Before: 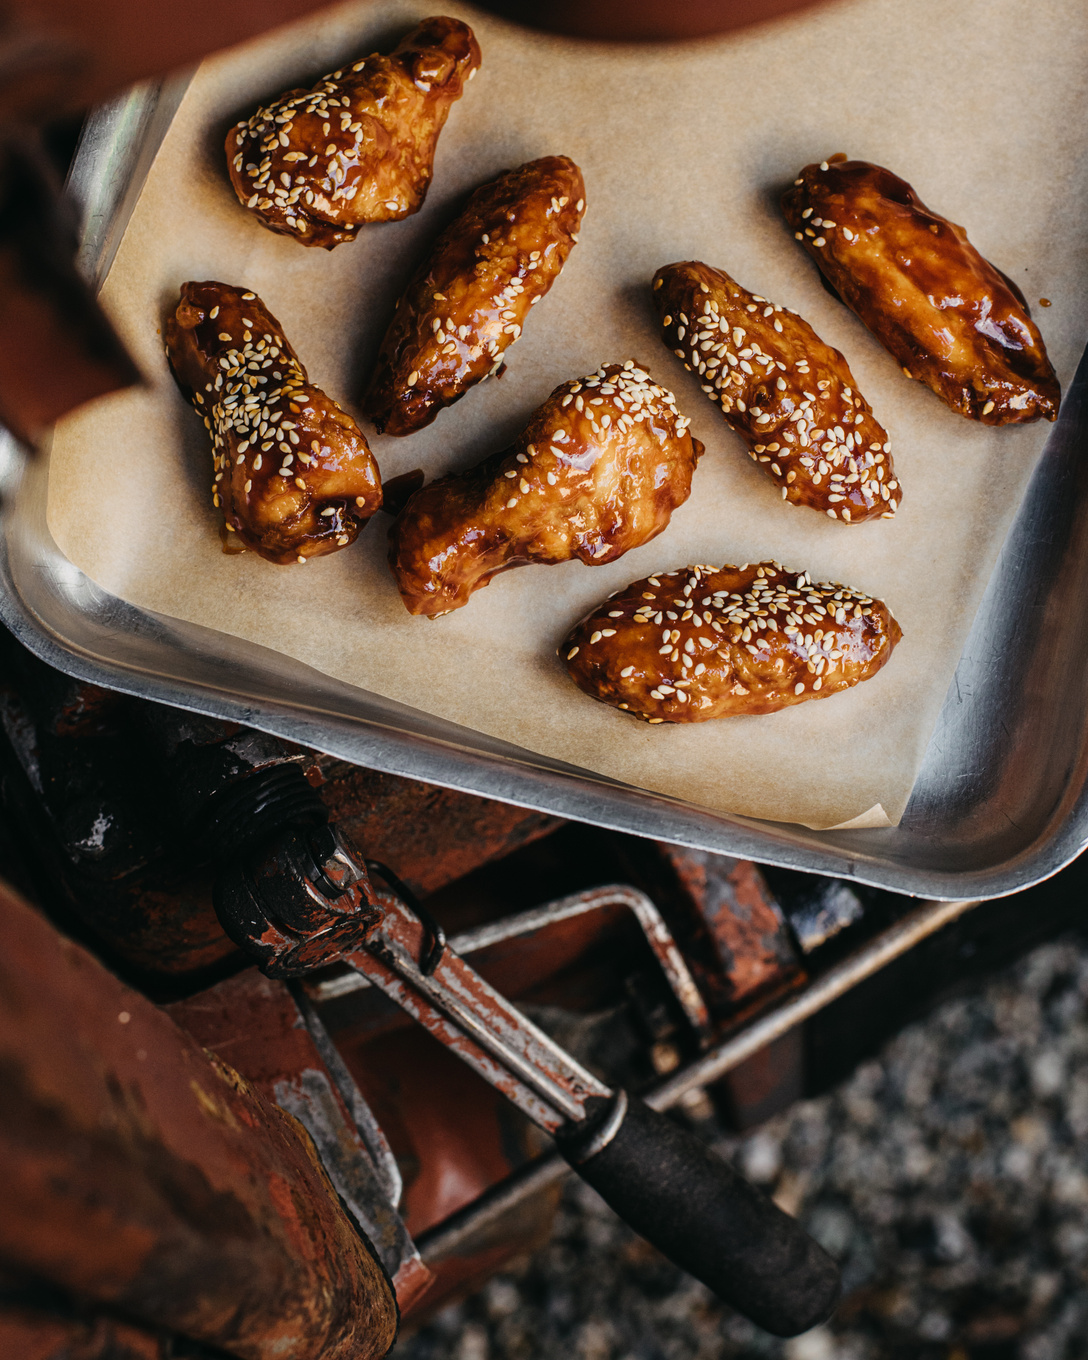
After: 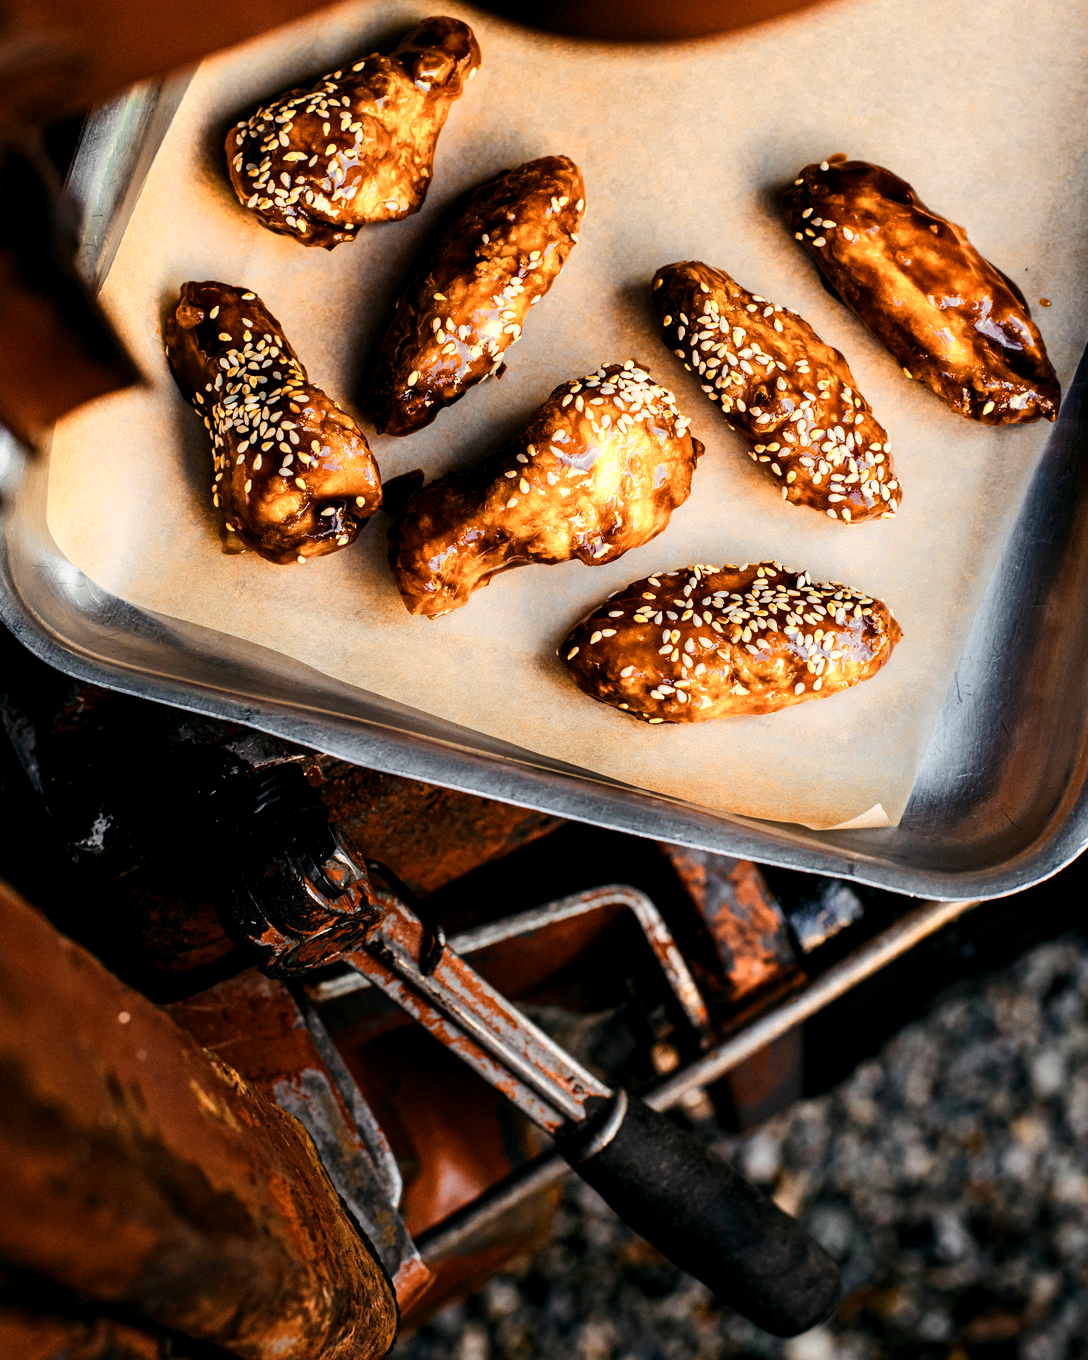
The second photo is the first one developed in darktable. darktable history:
color zones: curves: ch0 [(0.018, 0.548) (0.197, 0.654) (0.425, 0.447) (0.605, 0.658) (0.732, 0.579)]; ch1 [(0.105, 0.531) (0.224, 0.531) (0.386, 0.39) (0.618, 0.456) (0.732, 0.456) (0.956, 0.421)]; ch2 [(0.039, 0.583) (0.215, 0.465) (0.399, 0.544) (0.465, 0.548) (0.614, 0.447) (0.724, 0.43) (0.882, 0.623) (0.956, 0.632)]
color balance rgb: global offset › luminance -0.51%, perceptual saturation grading › global saturation 27.53%, perceptual saturation grading › highlights -25%, perceptual saturation grading › shadows 25%, perceptual brilliance grading › highlights 6.62%, perceptual brilliance grading › mid-tones 17.07%, perceptual brilliance grading › shadows -5.23%
